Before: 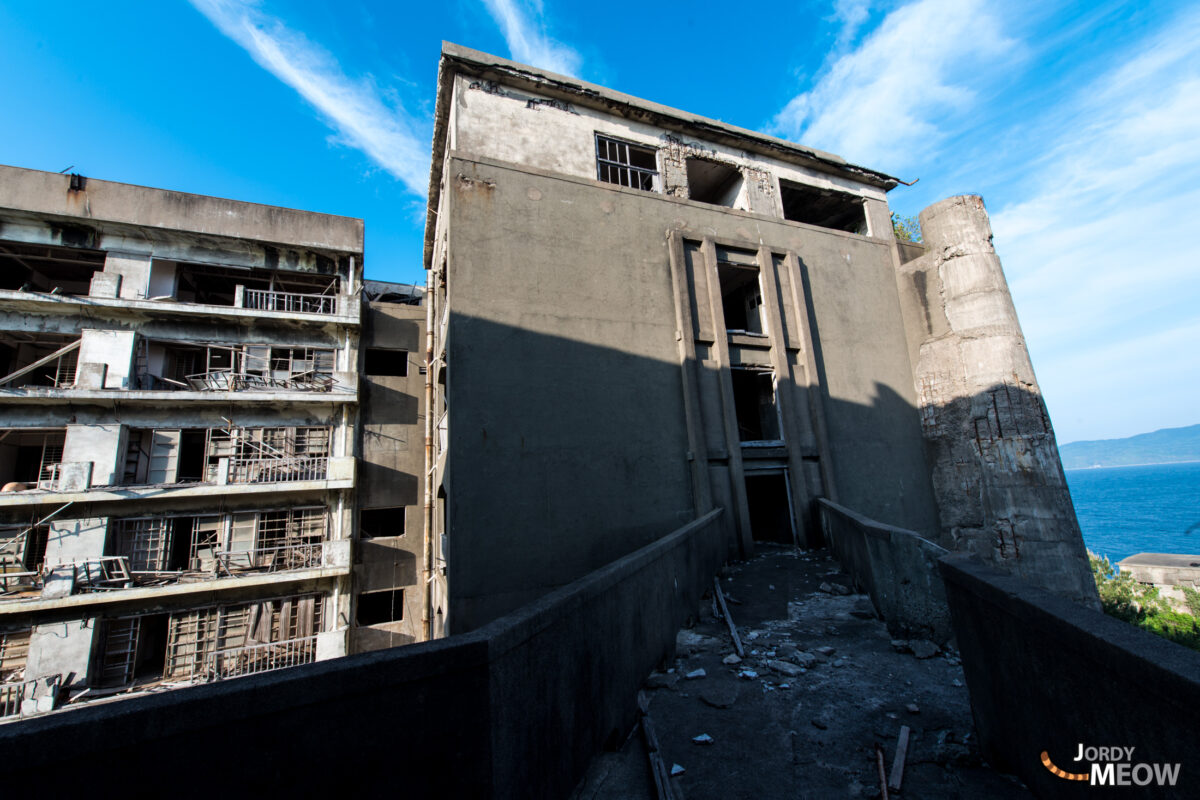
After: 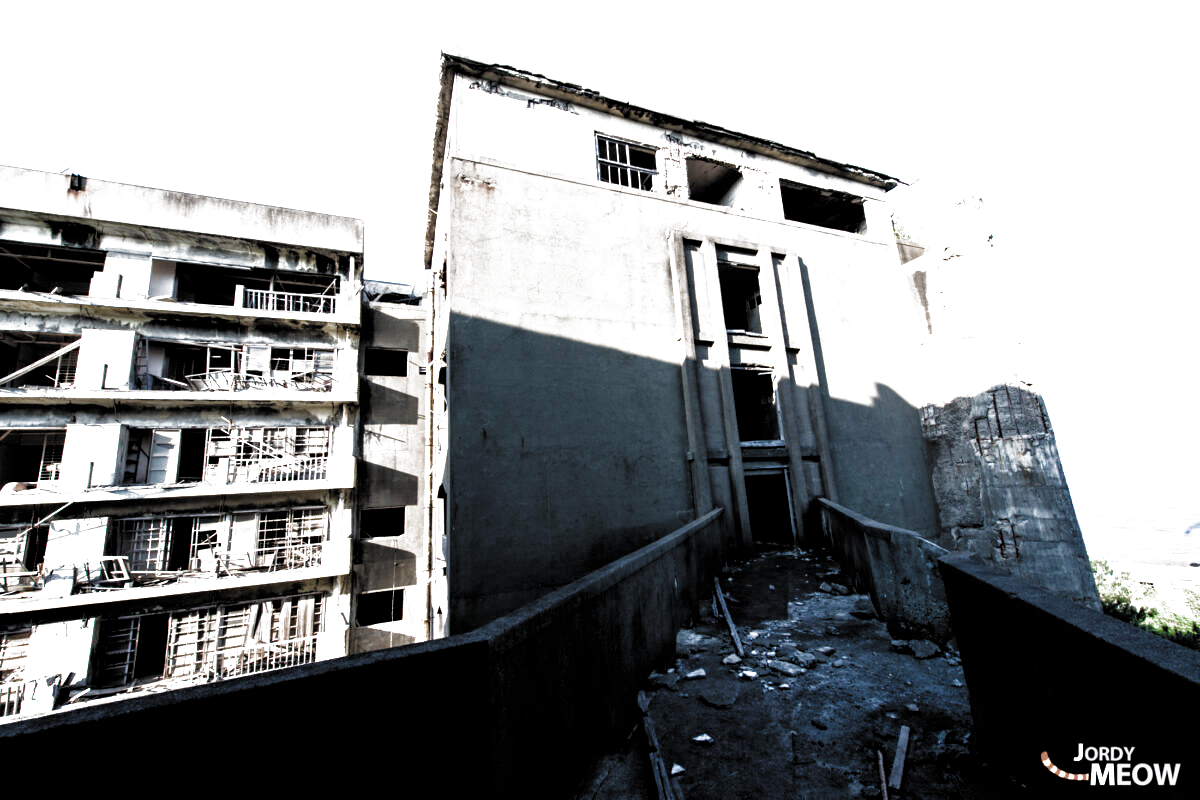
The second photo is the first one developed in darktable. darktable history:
filmic rgb: black relative exposure -3.69 EV, white relative exposure 2.78 EV, dynamic range scaling -4.99%, hardness 3.04, preserve chrominance RGB euclidean norm (legacy), color science v4 (2020)
exposure: black level correction 0, exposure 1.2 EV, compensate highlight preservation false
